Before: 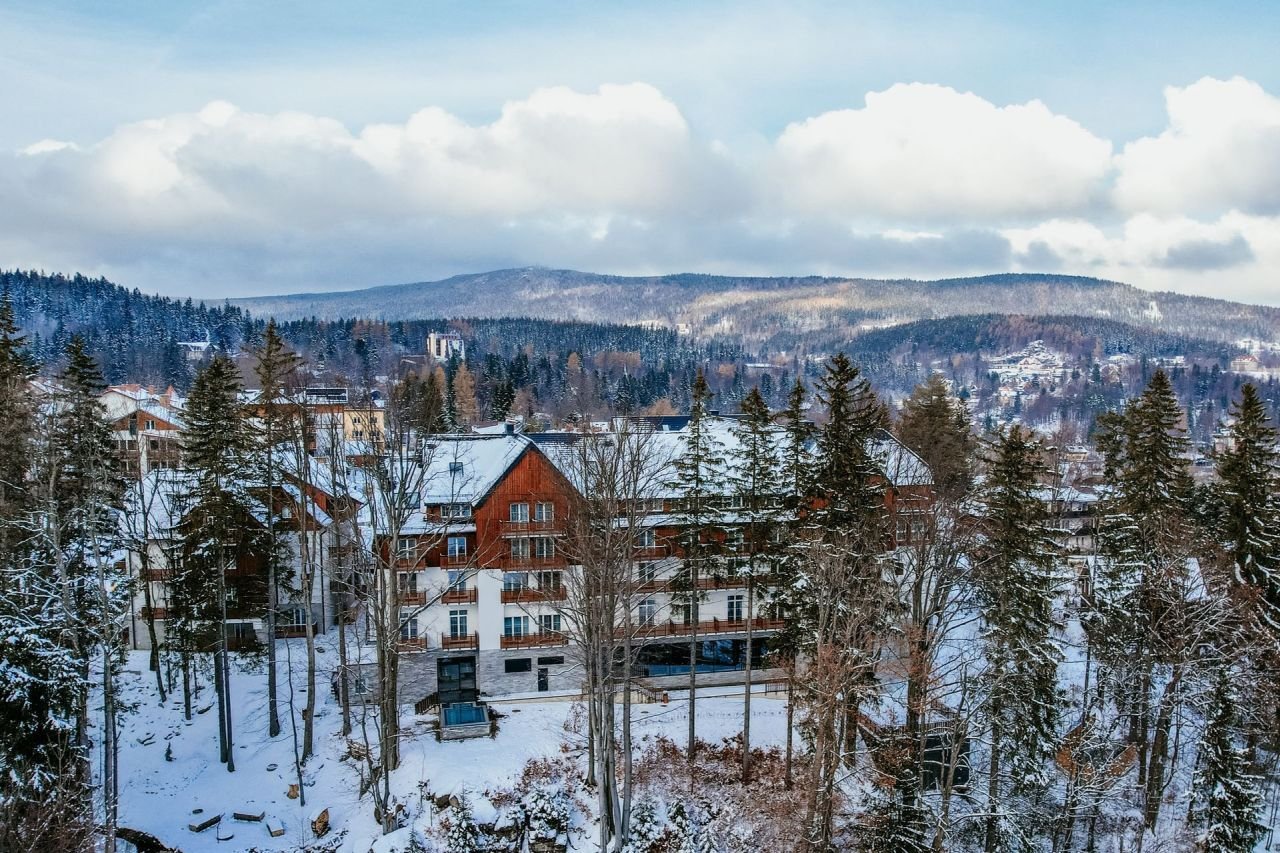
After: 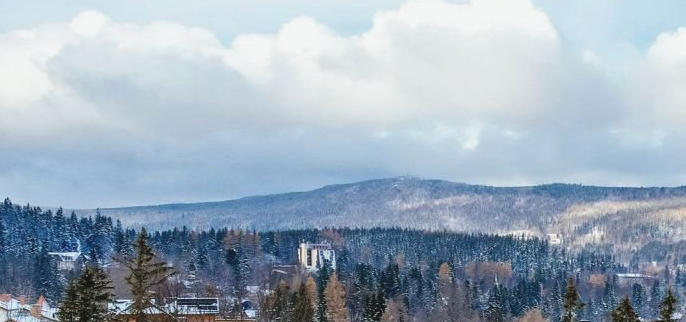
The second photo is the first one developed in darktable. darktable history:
exposure: black level correction -0.005, exposure 0.054 EV, compensate highlight preservation false
crop: left 10.121%, top 10.631%, right 36.218%, bottom 51.526%
vibrance: vibrance 10%
